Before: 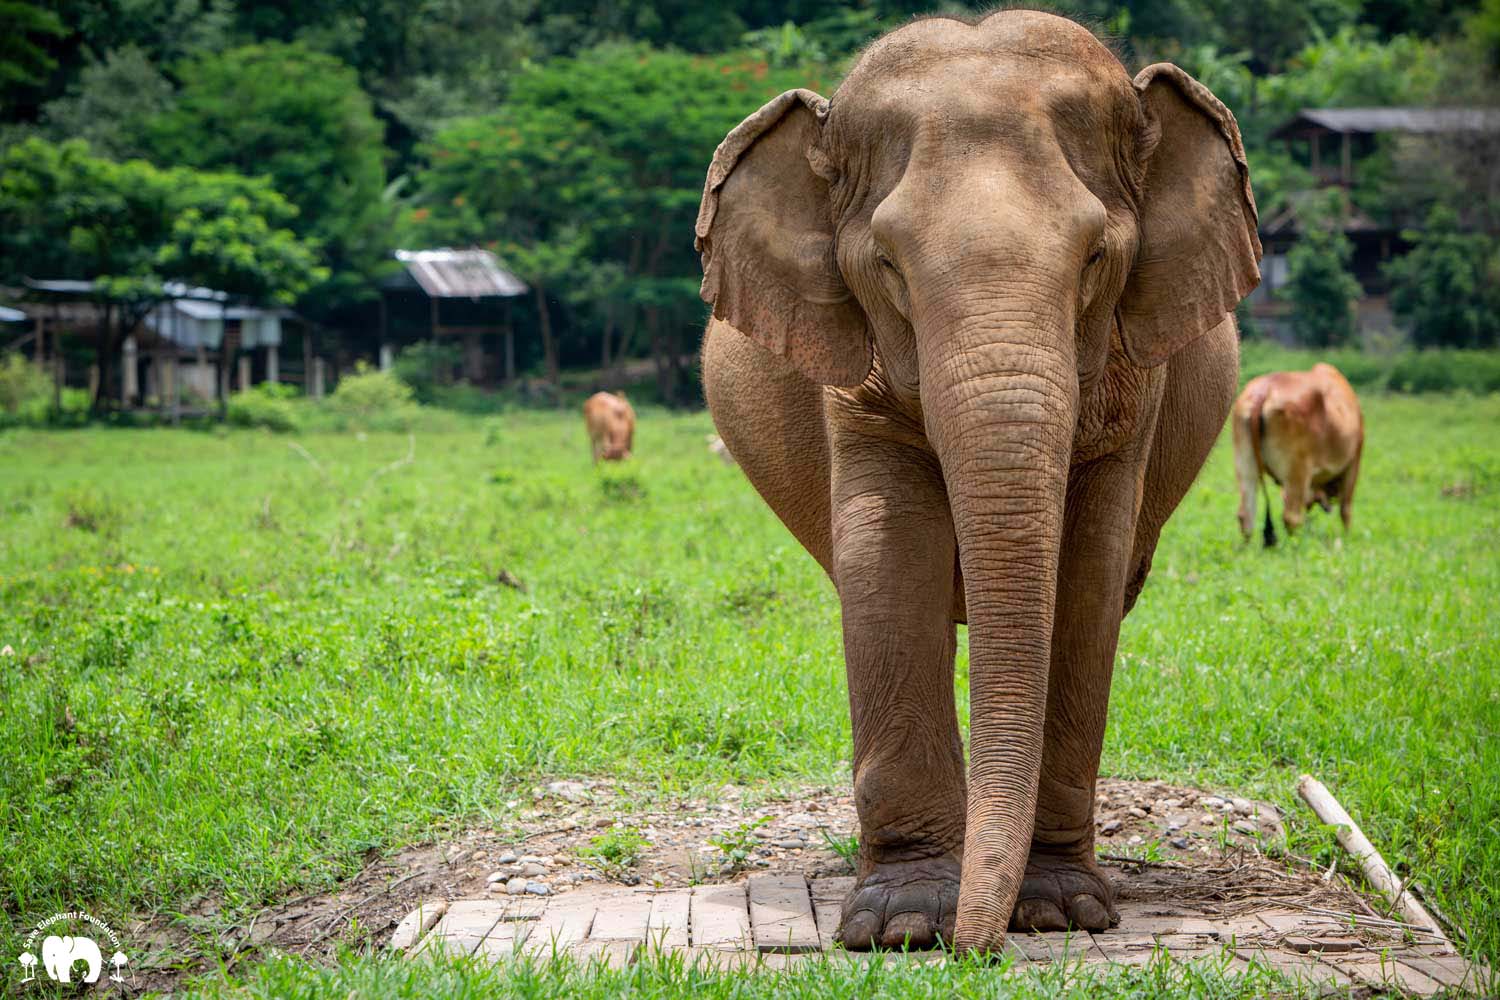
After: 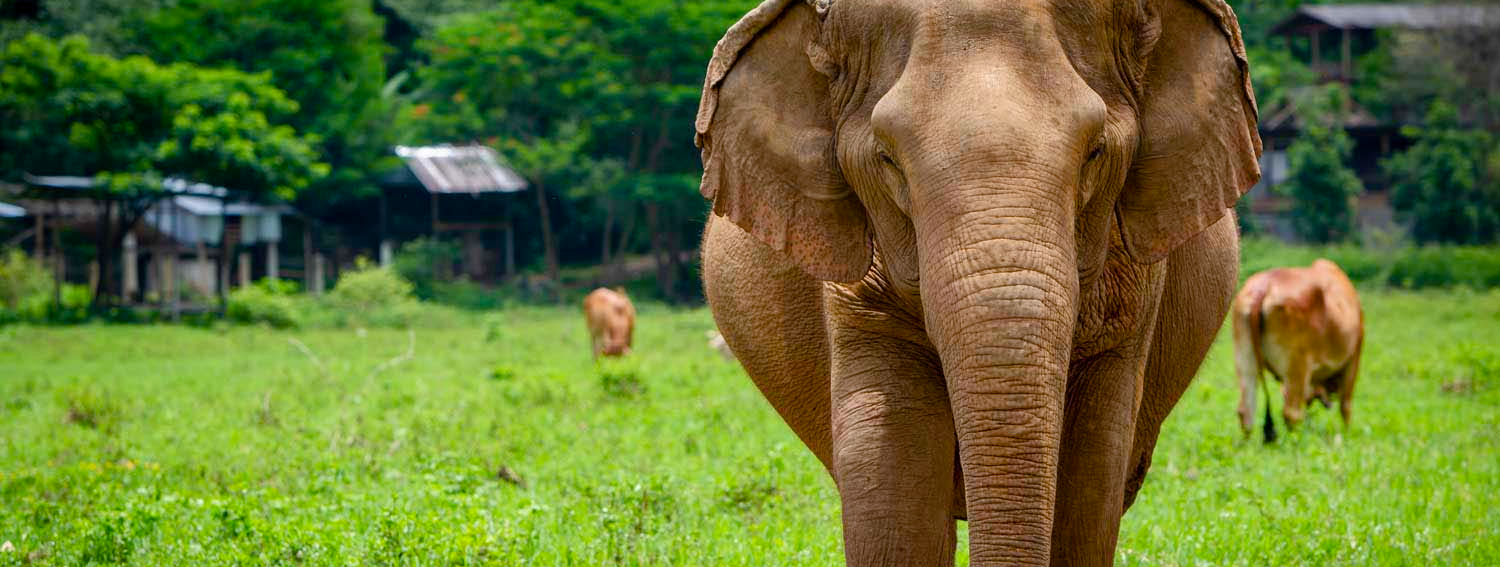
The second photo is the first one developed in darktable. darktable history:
crop and rotate: top 10.415%, bottom 32.83%
color balance rgb: perceptual saturation grading › global saturation 20%, perceptual saturation grading › highlights -25.483%, perceptual saturation grading › shadows 26.076%, global vibrance 22.854%
